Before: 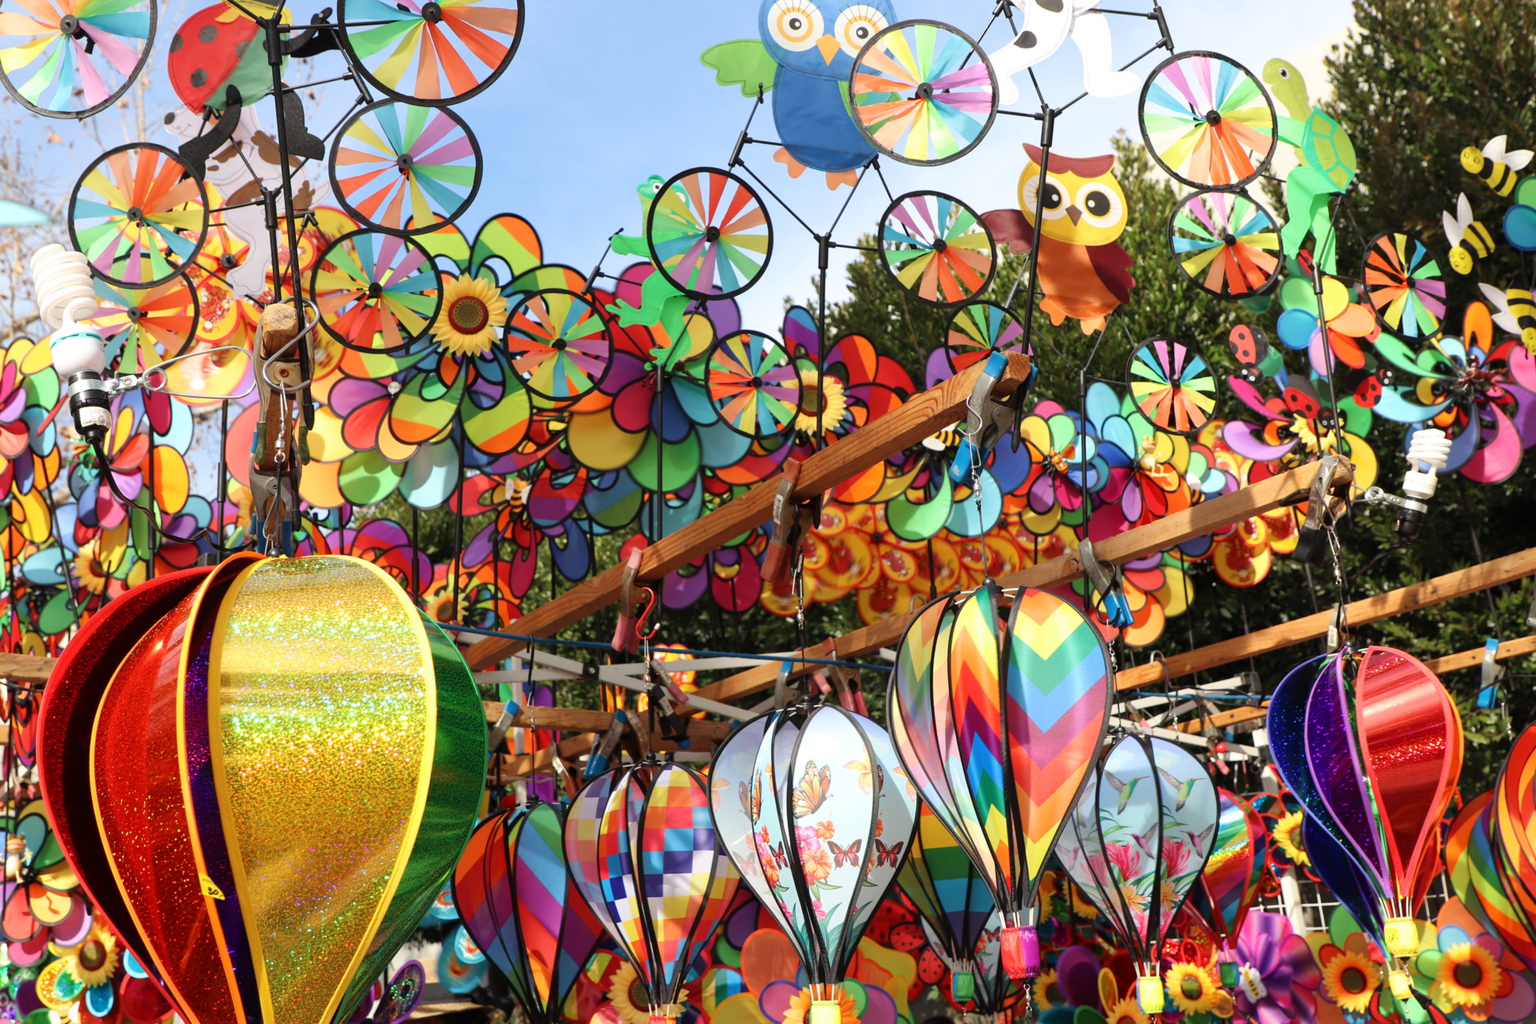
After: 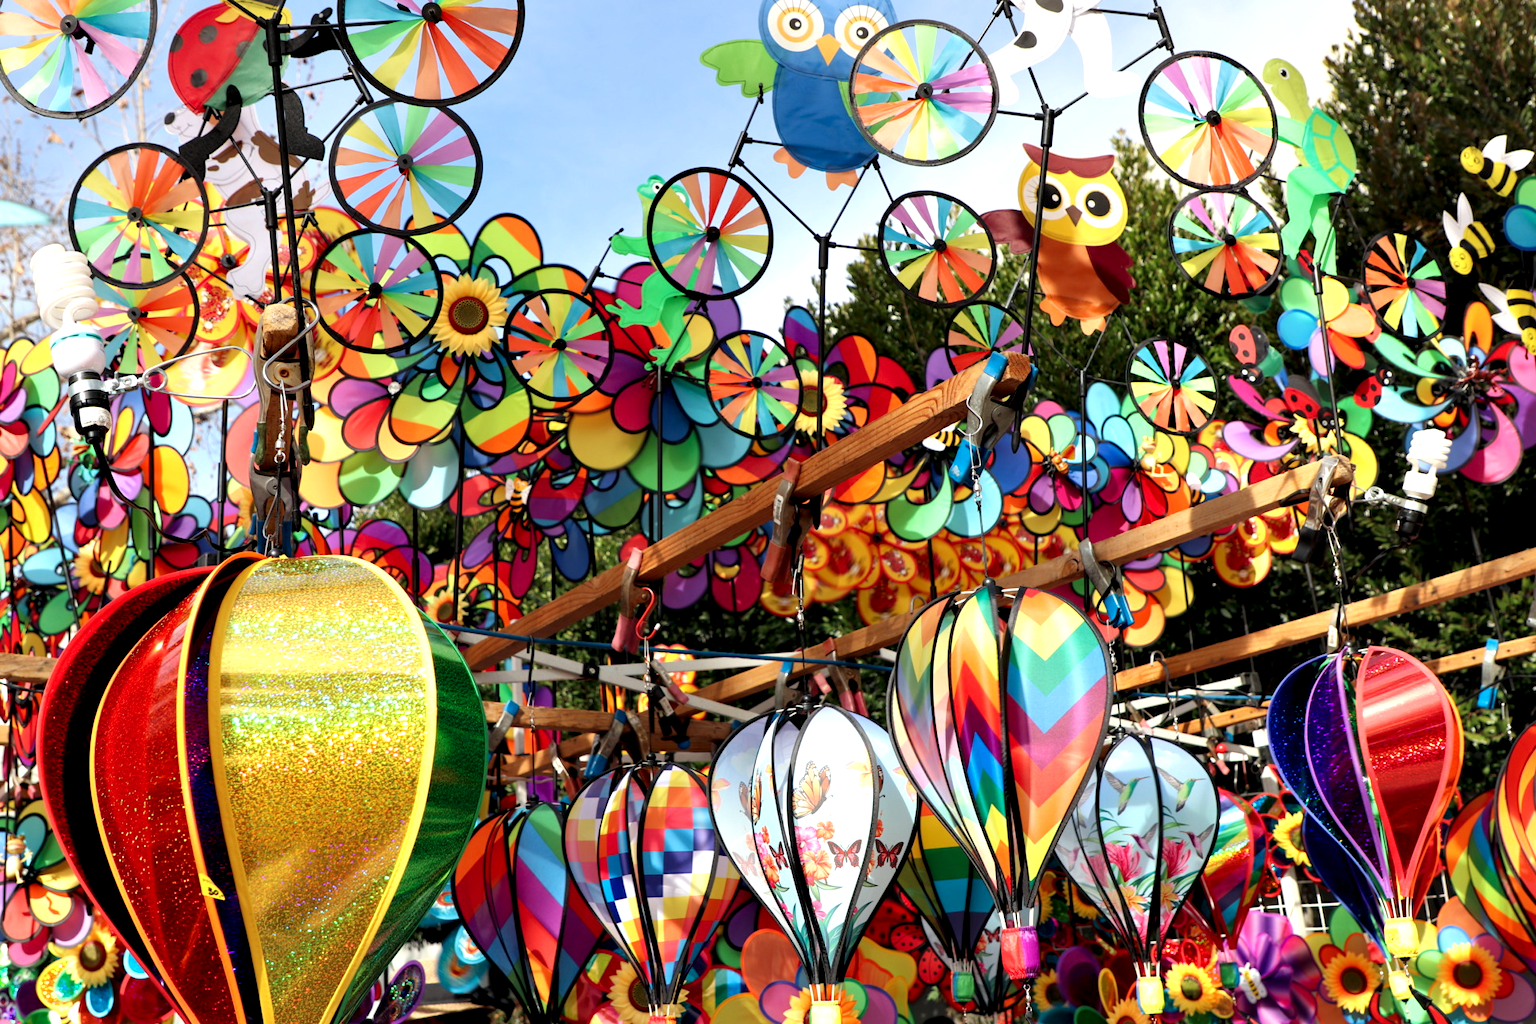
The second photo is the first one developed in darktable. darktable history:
contrast equalizer: octaves 7, y [[0.6 ×6], [0.55 ×6], [0 ×6], [0 ×6], [0 ×6]], mix 0.591
